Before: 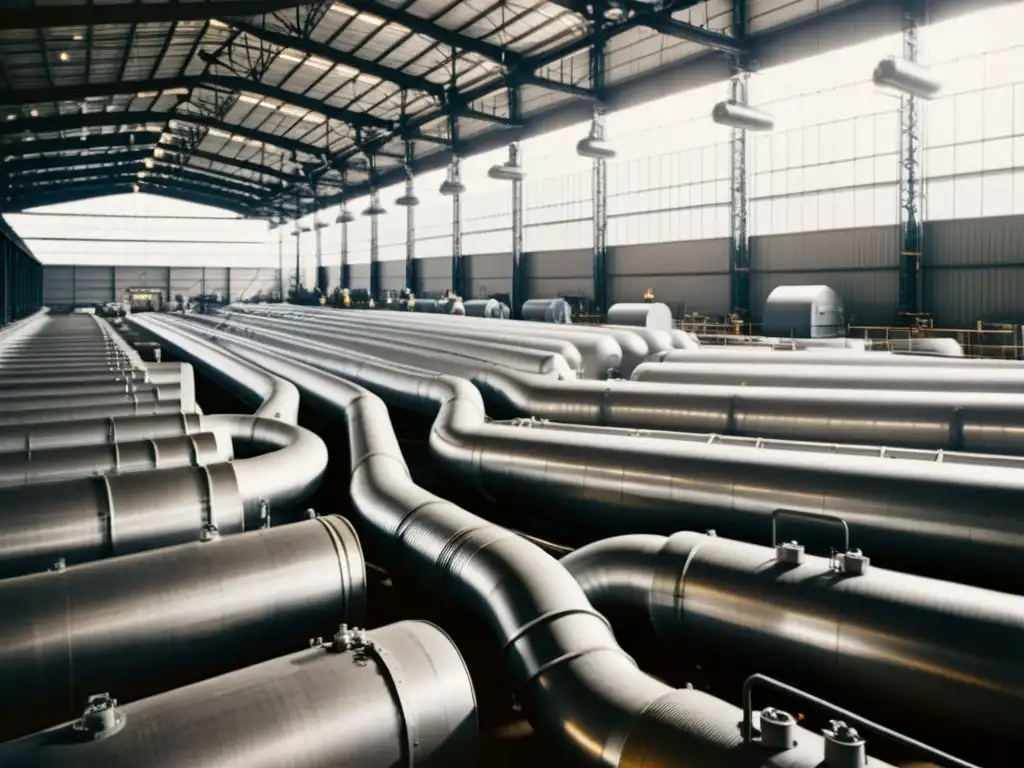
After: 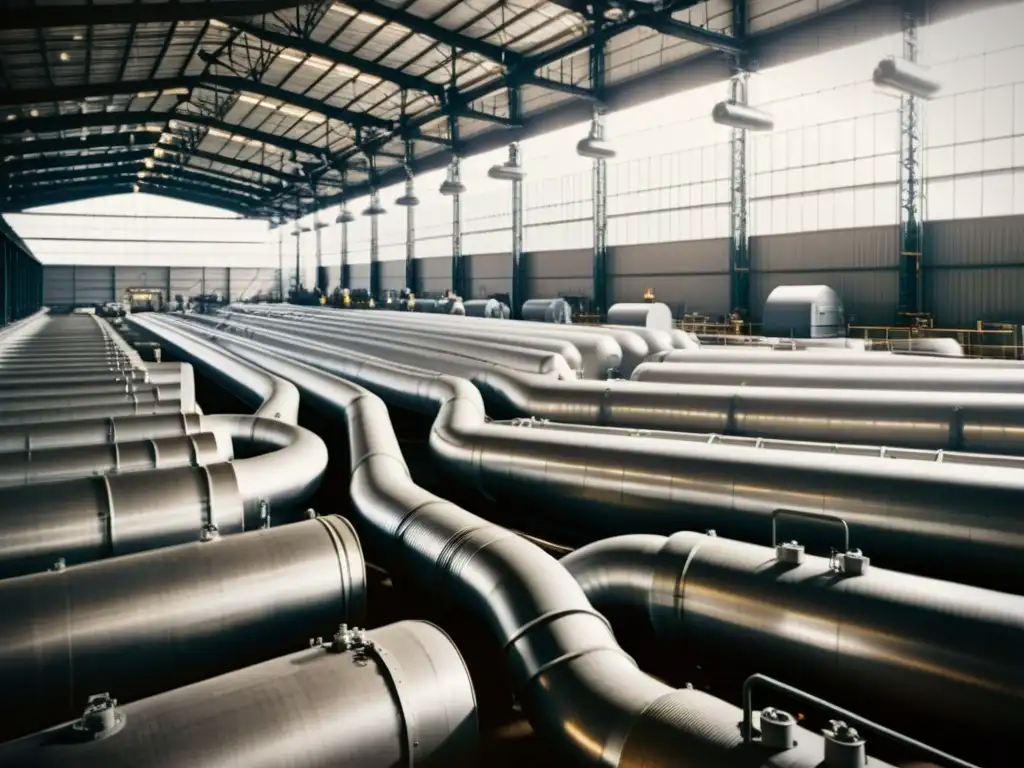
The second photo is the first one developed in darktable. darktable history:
vignetting: fall-off start 99.39%, width/height ratio 1.319, unbound false
velvia: on, module defaults
